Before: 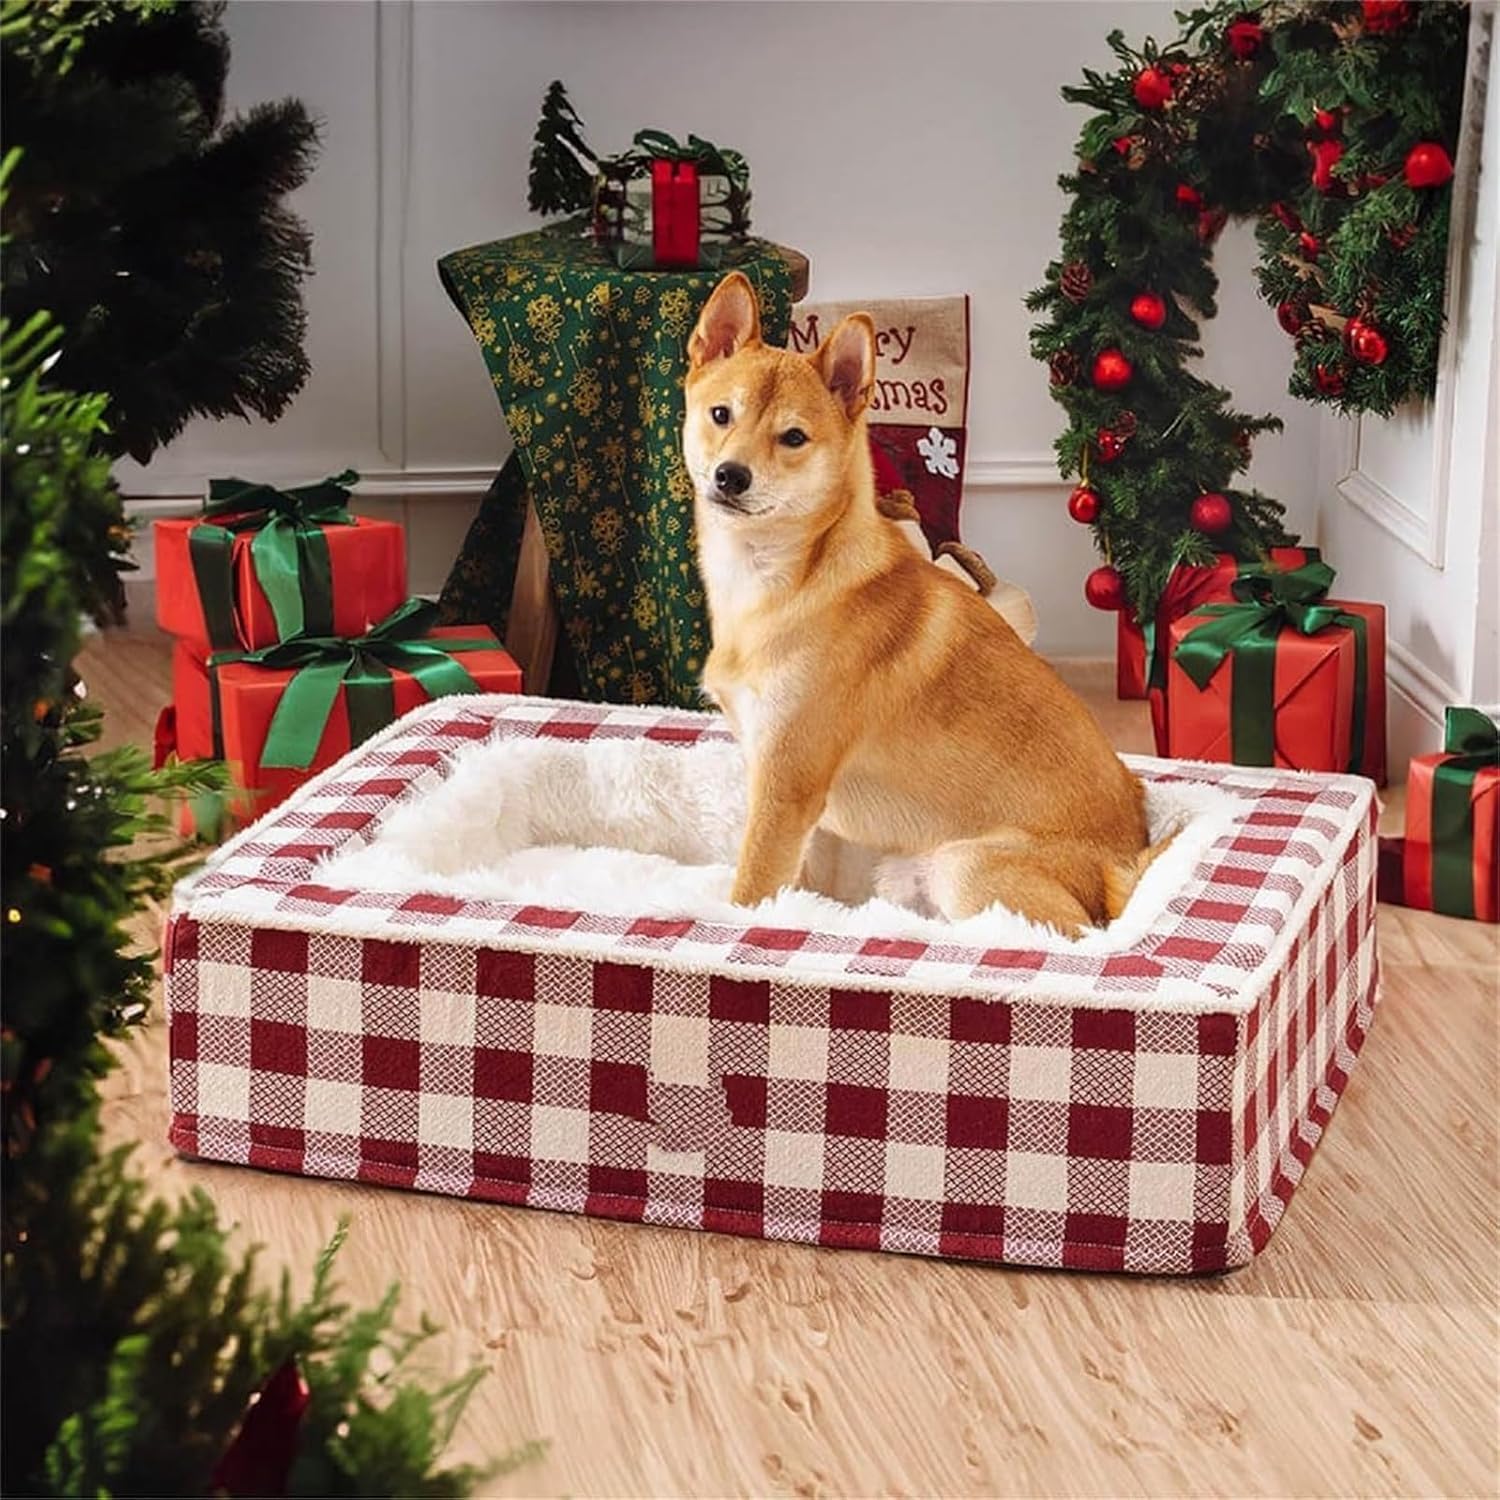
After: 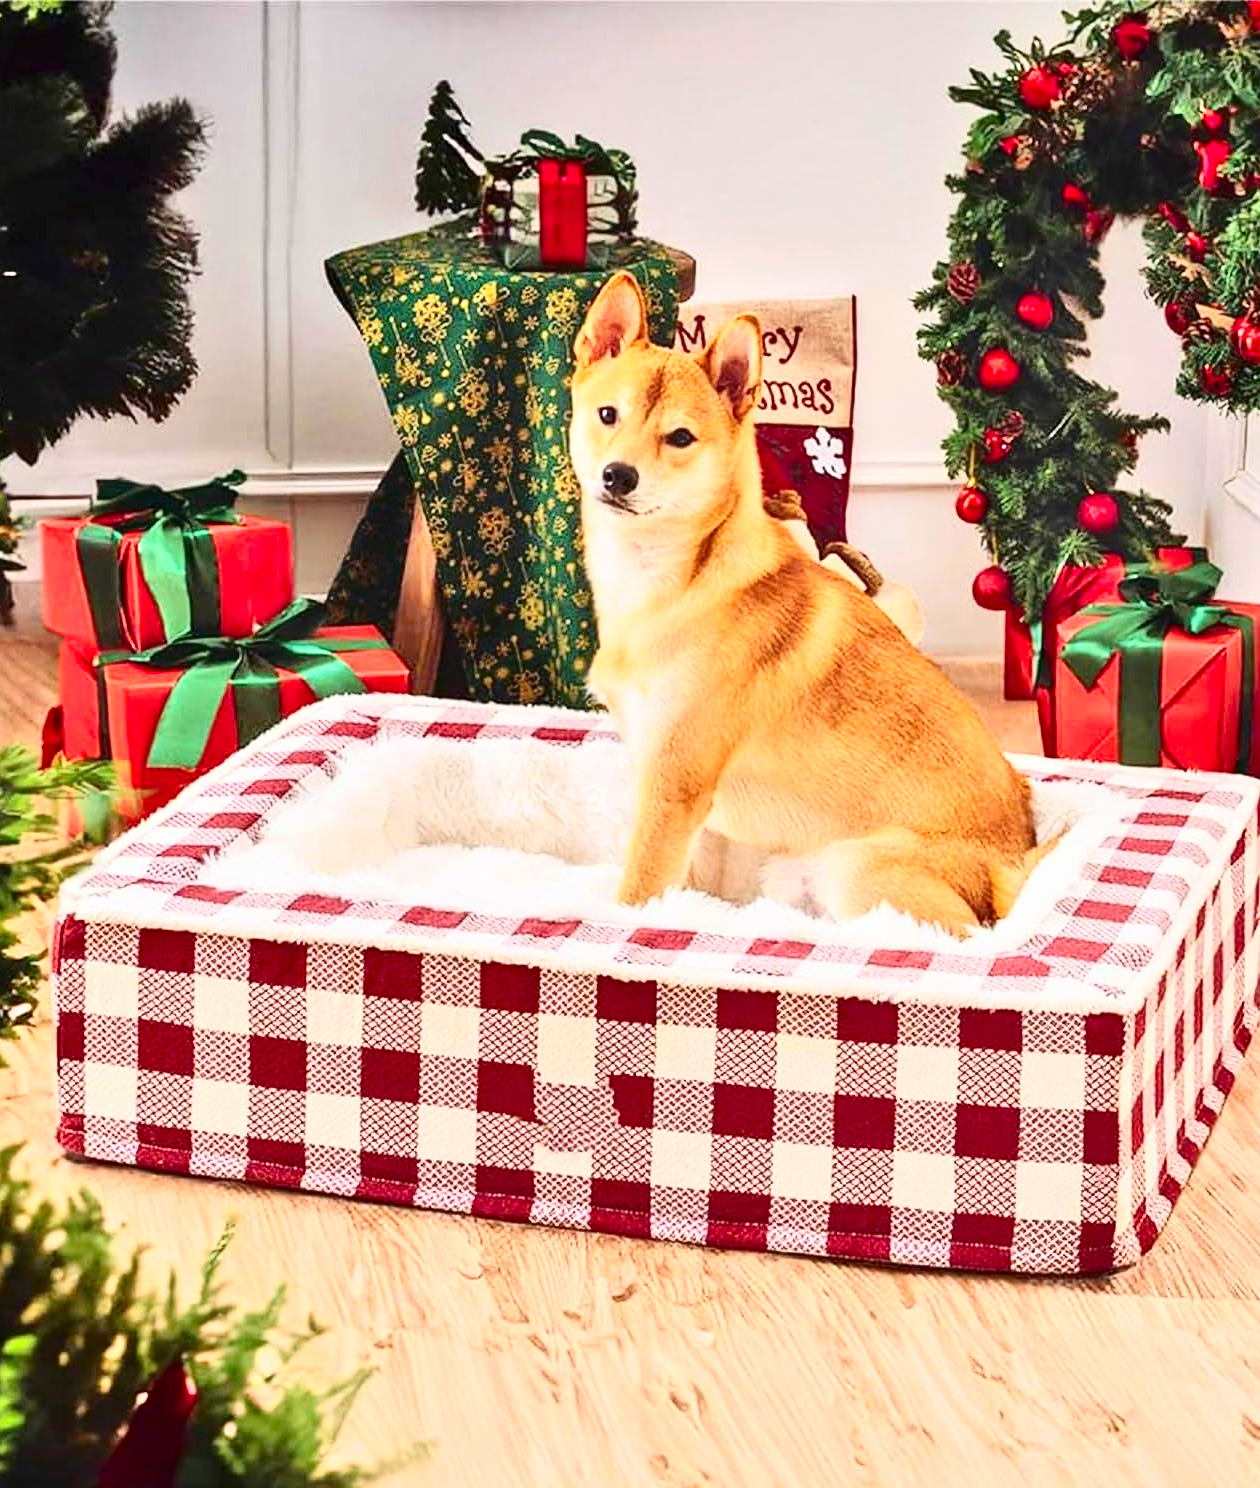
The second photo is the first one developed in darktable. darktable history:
contrast brightness saturation: contrast 0.4, brightness 0.05, saturation 0.25
tone equalizer: -8 EV 2 EV, -7 EV 2 EV, -6 EV 2 EV, -5 EV 2 EV, -4 EV 2 EV, -3 EV 1.5 EV, -2 EV 1 EV, -1 EV 0.5 EV
crop: left 7.598%, right 7.873%
